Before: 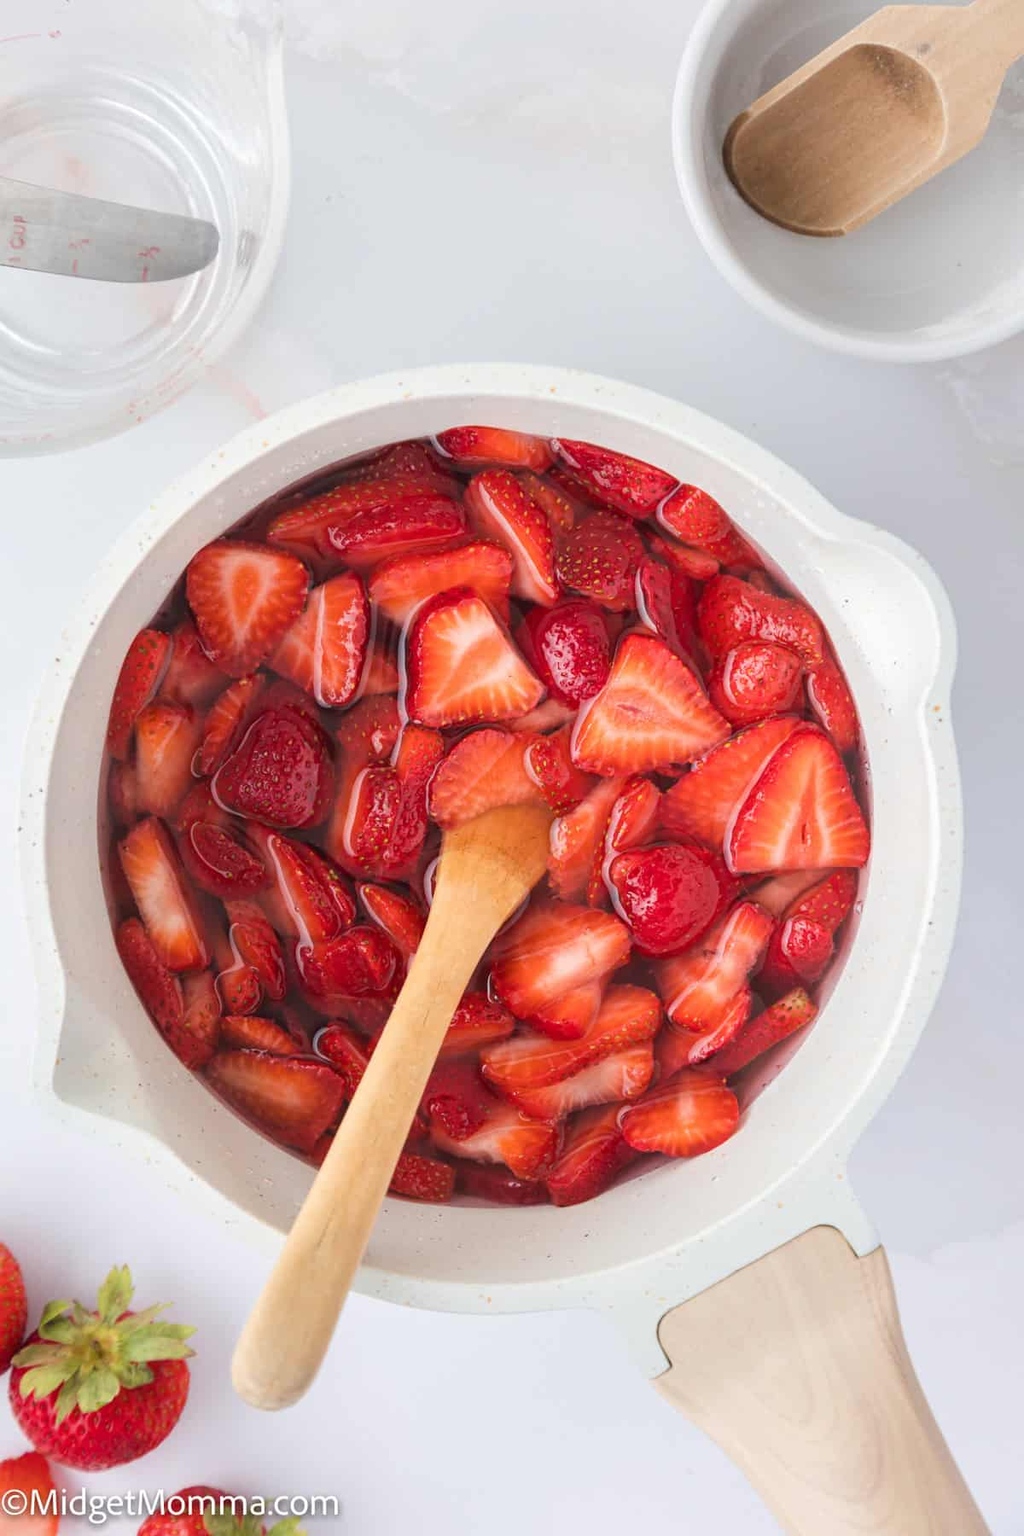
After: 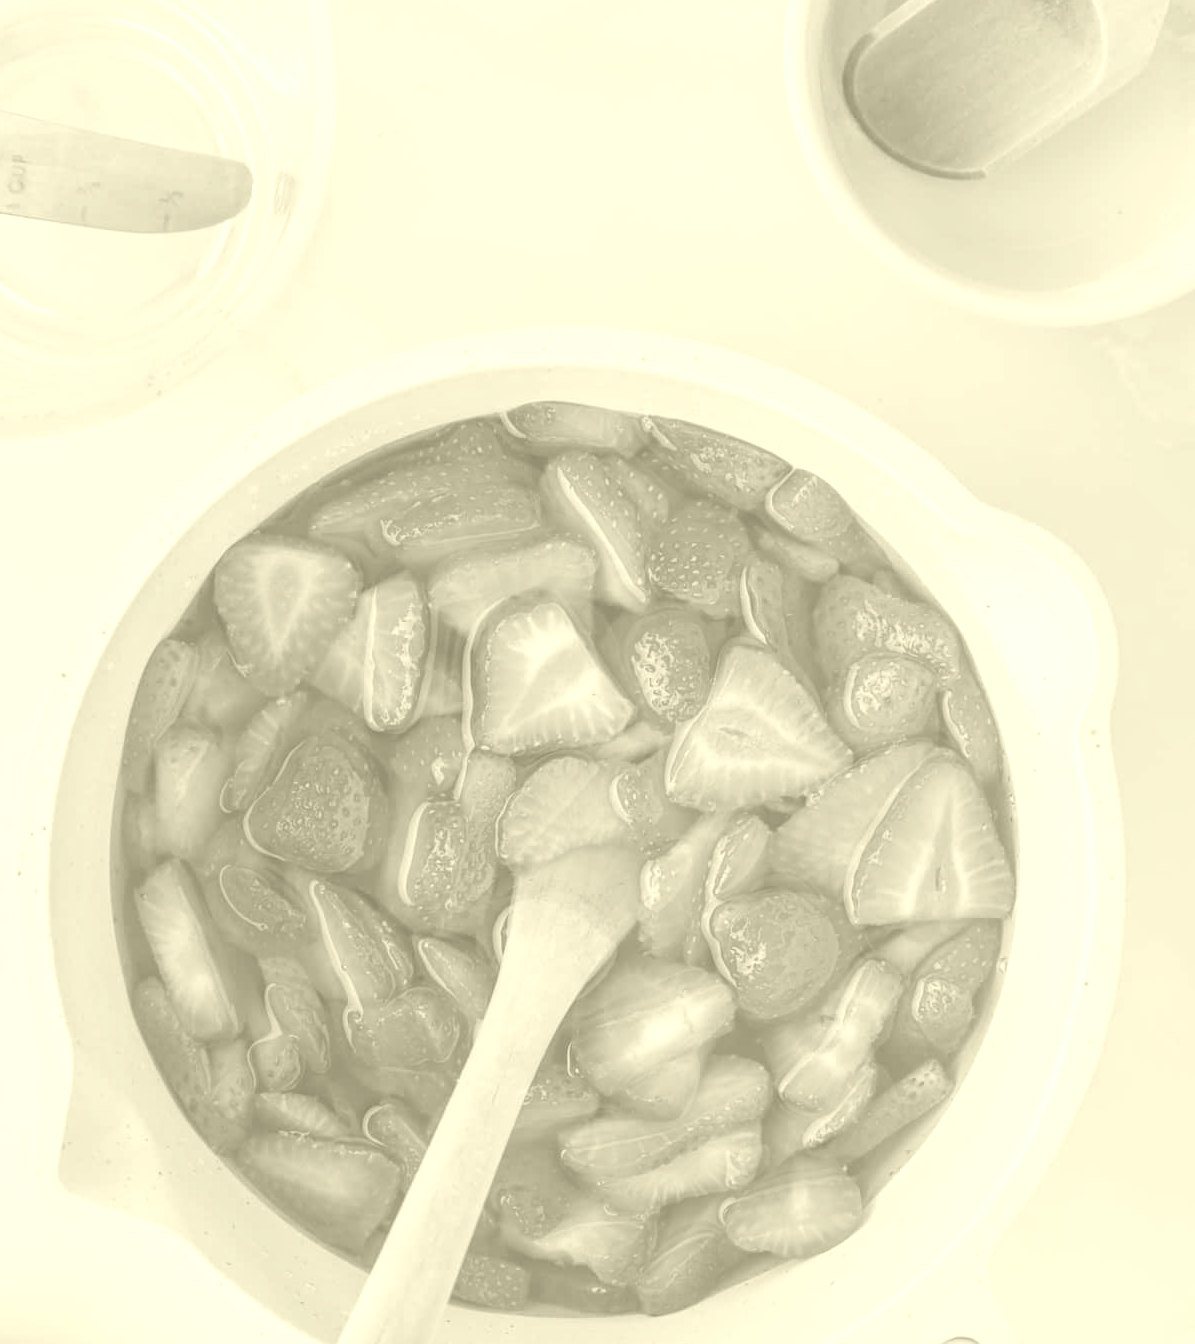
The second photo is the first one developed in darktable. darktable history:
crop: left 0.387%, top 5.469%, bottom 19.809%
local contrast: on, module defaults
colorize: hue 43.2°, saturation 40%, version 1
